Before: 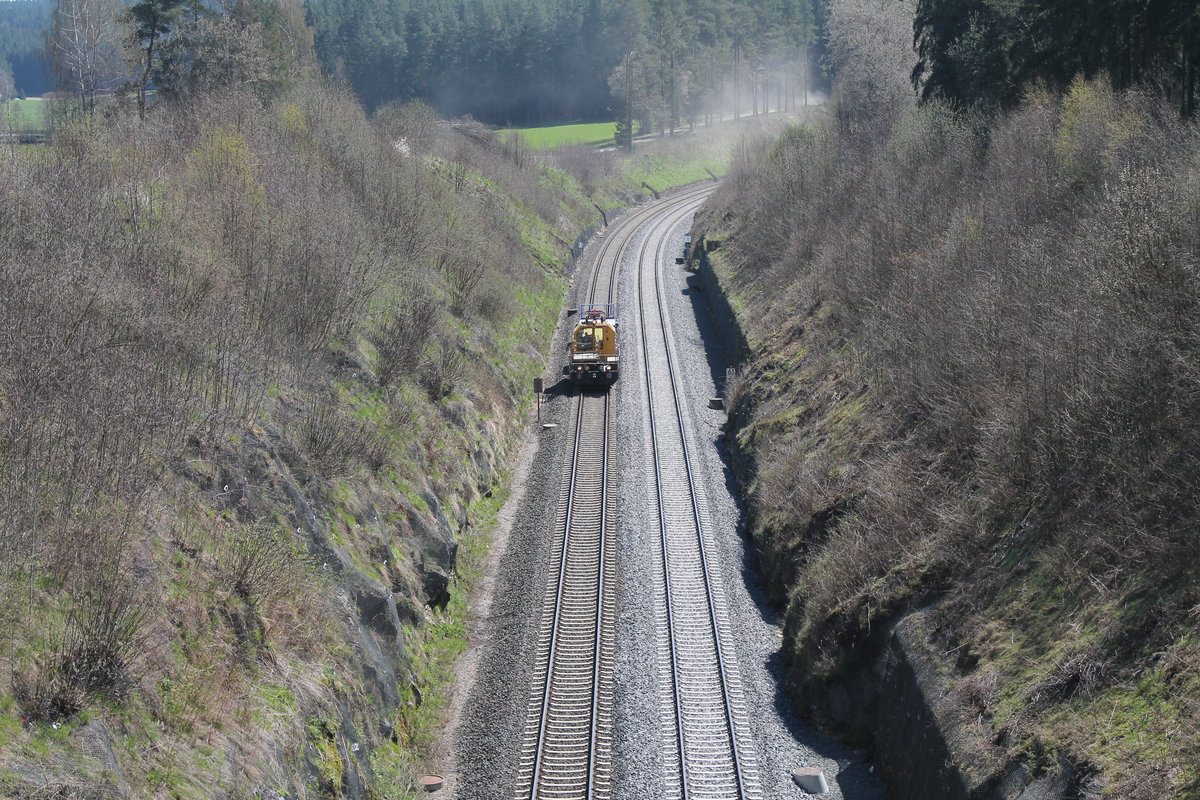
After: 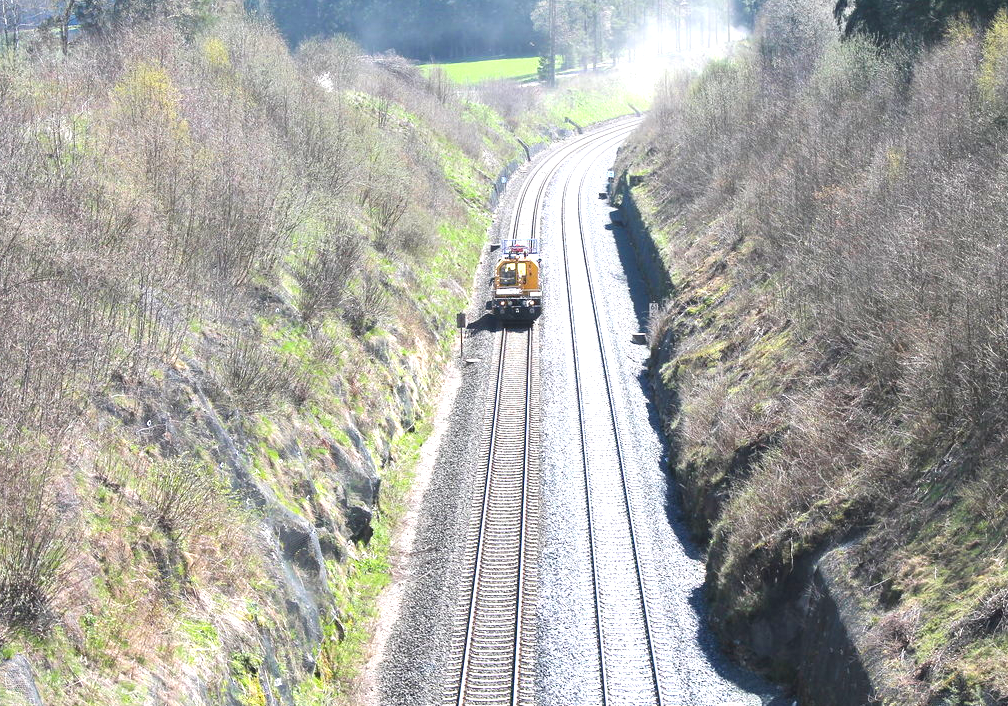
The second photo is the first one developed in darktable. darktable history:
crop: left 6.446%, top 8.188%, right 9.538%, bottom 3.548%
exposure: black level correction 0, exposure 1.35 EV, compensate exposure bias true, compensate highlight preservation false
contrast brightness saturation: contrast 0.04, saturation 0.16
